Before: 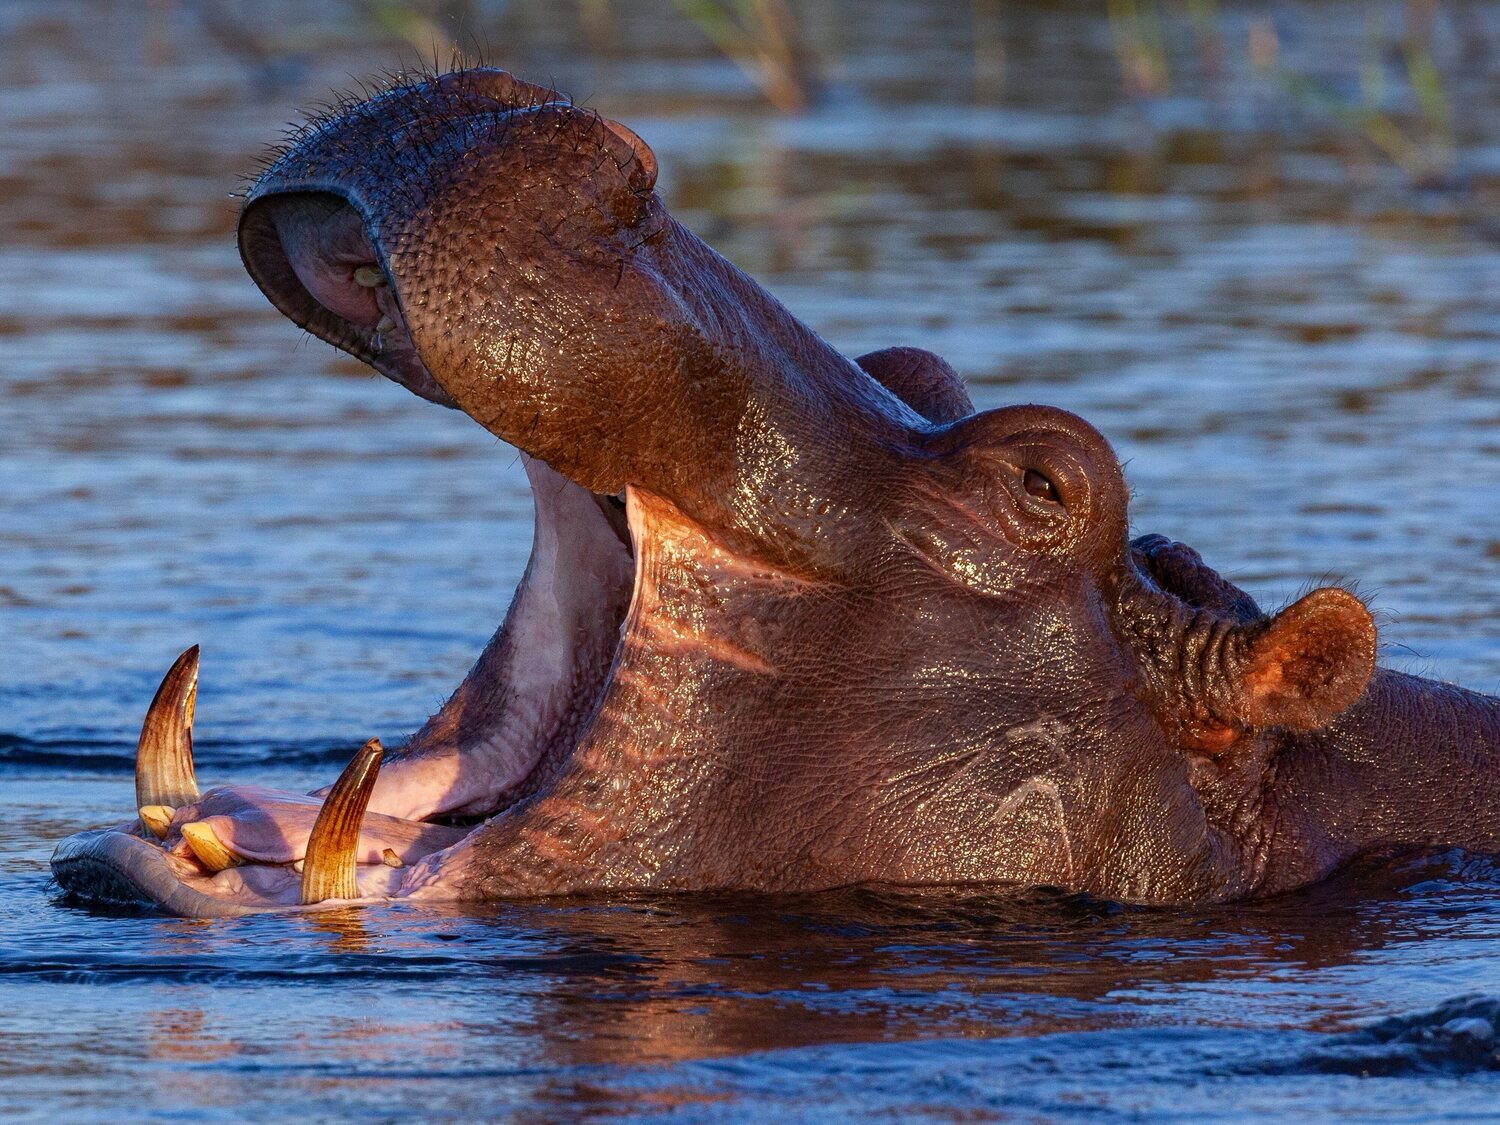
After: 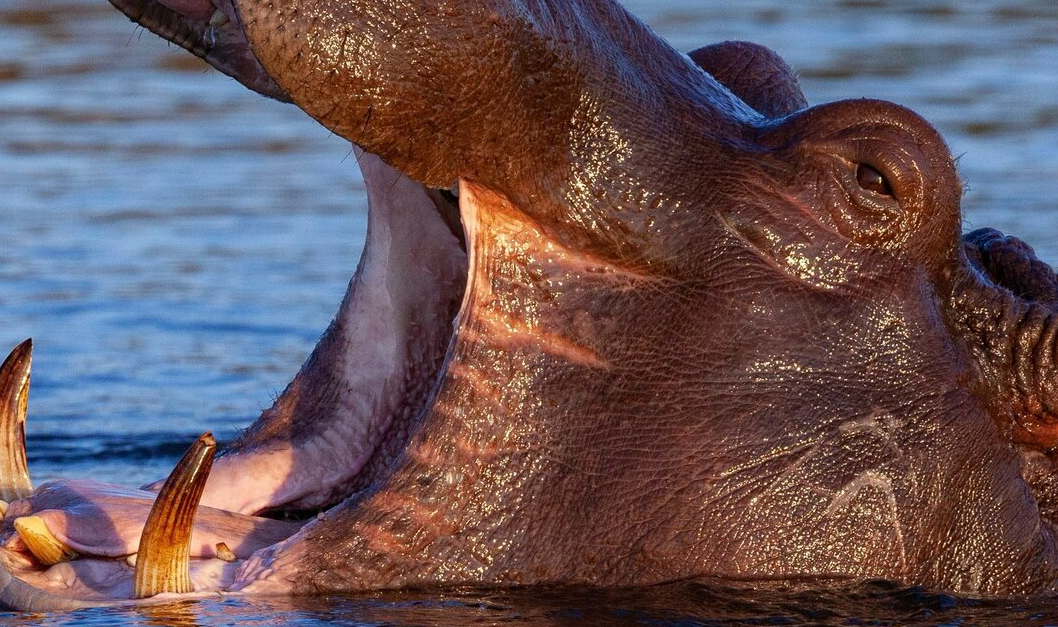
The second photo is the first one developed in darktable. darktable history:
crop: left 11.153%, top 27.287%, right 18.31%, bottom 16.974%
